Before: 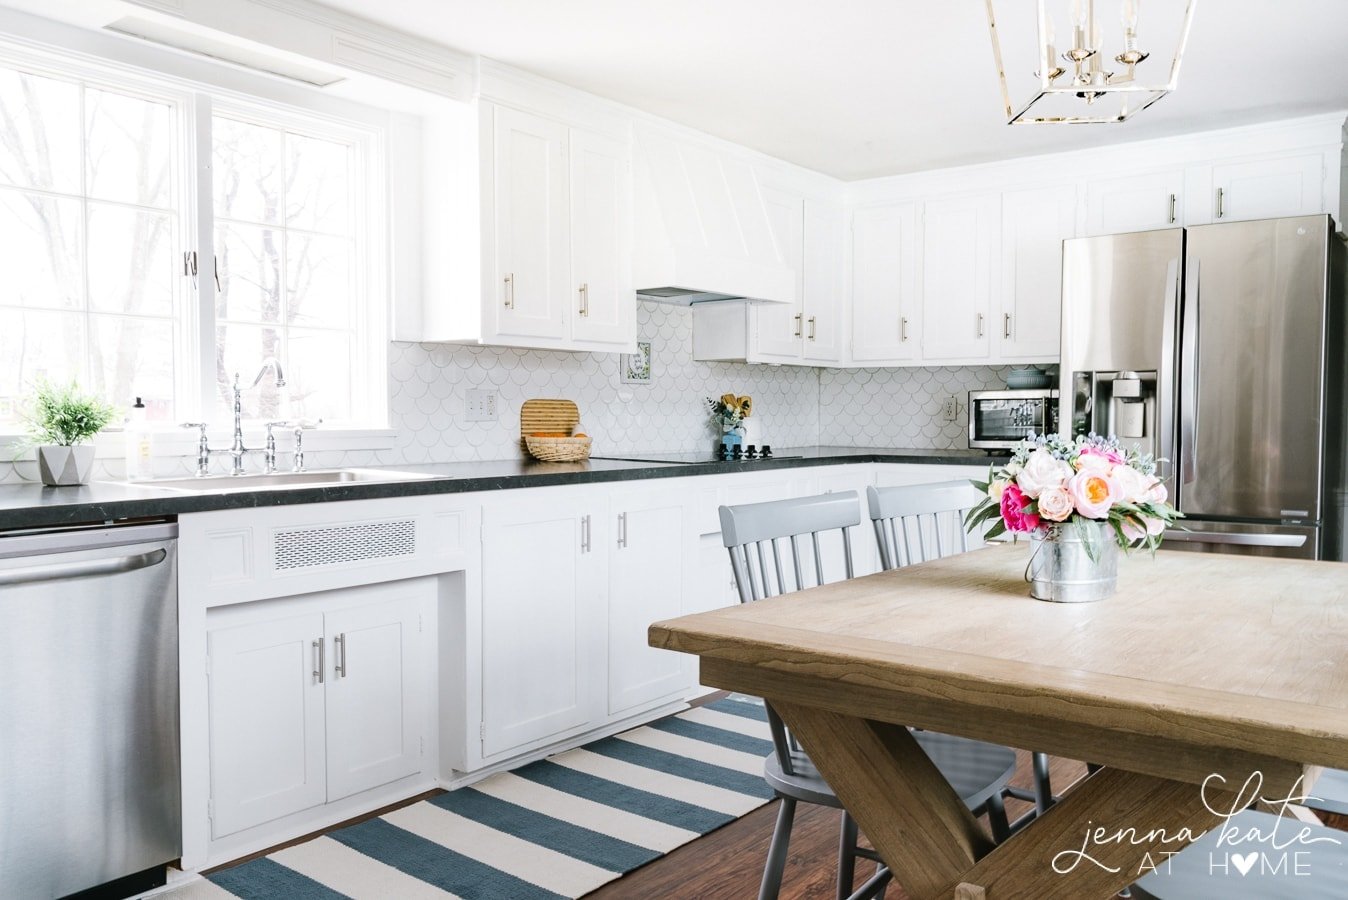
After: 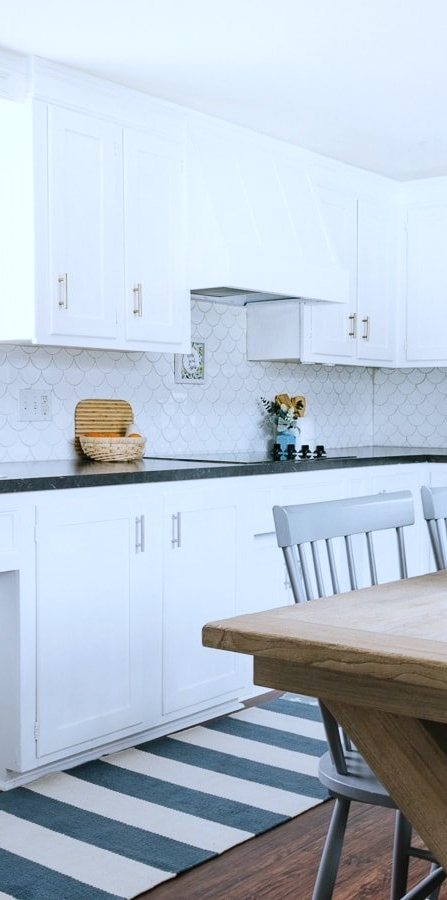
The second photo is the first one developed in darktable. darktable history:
crop: left 33.107%, right 33.559%
color calibration: gray › normalize channels true, x 0.37, y 0.382, temperature 4318.81 K, gamut compression 0.007
